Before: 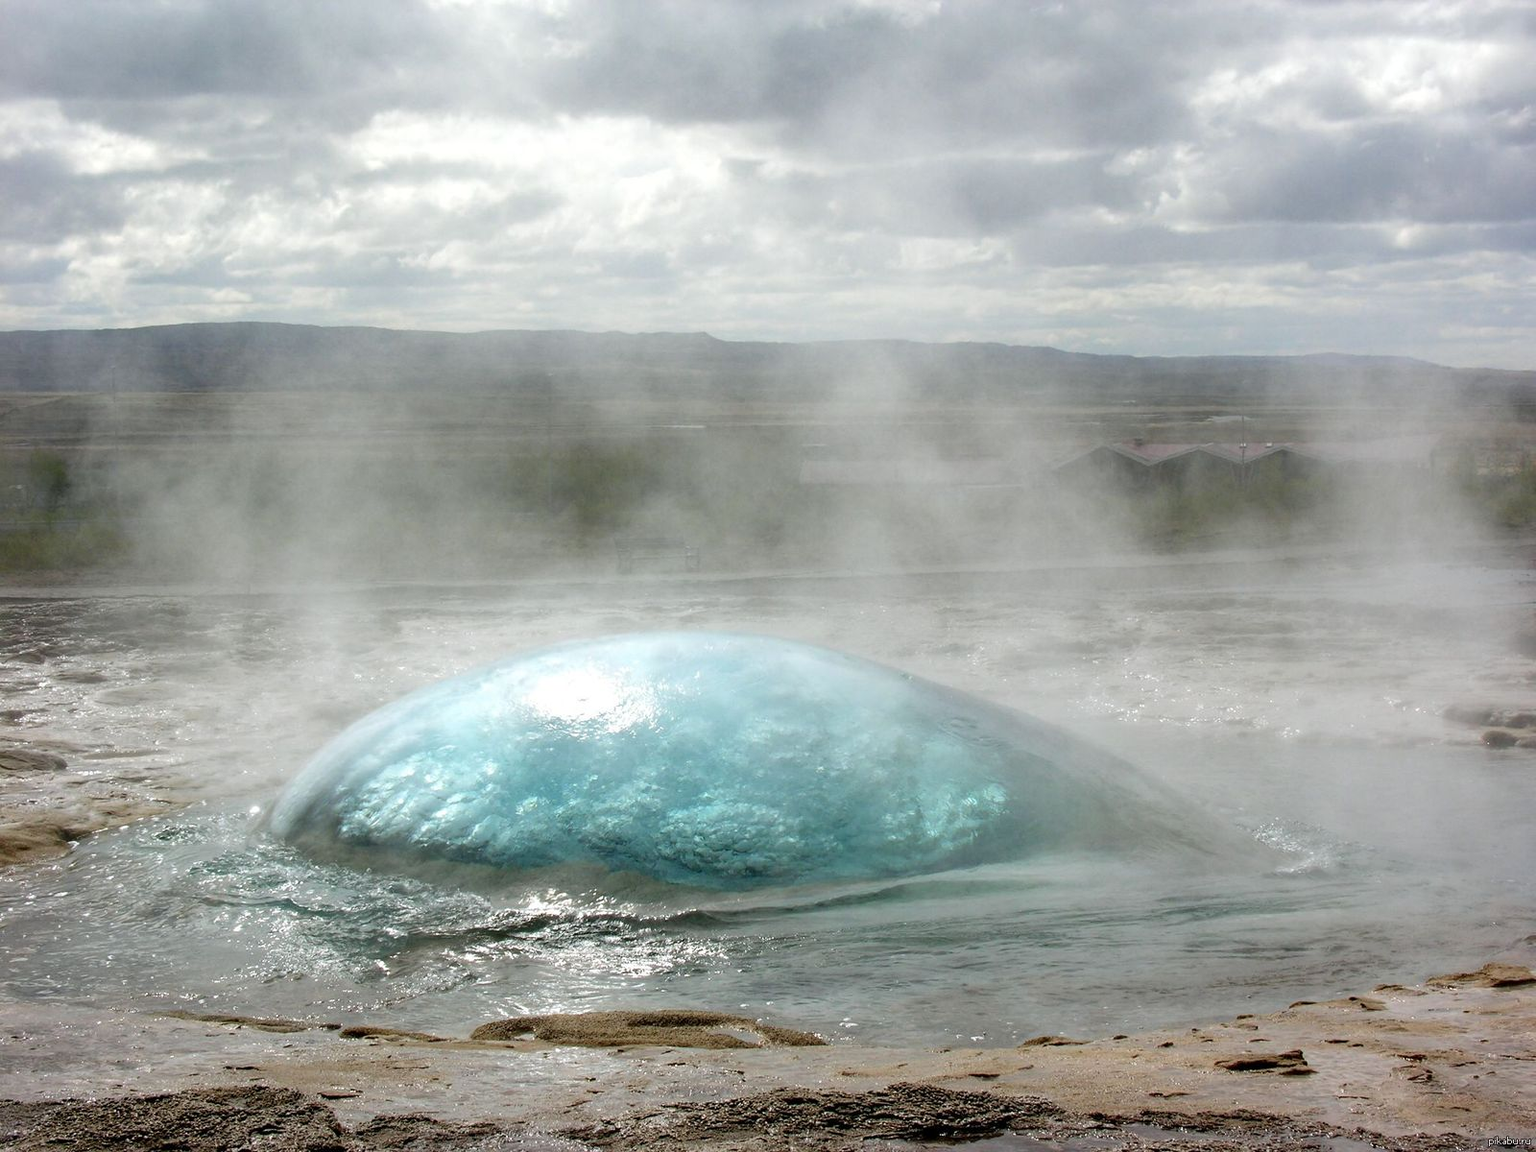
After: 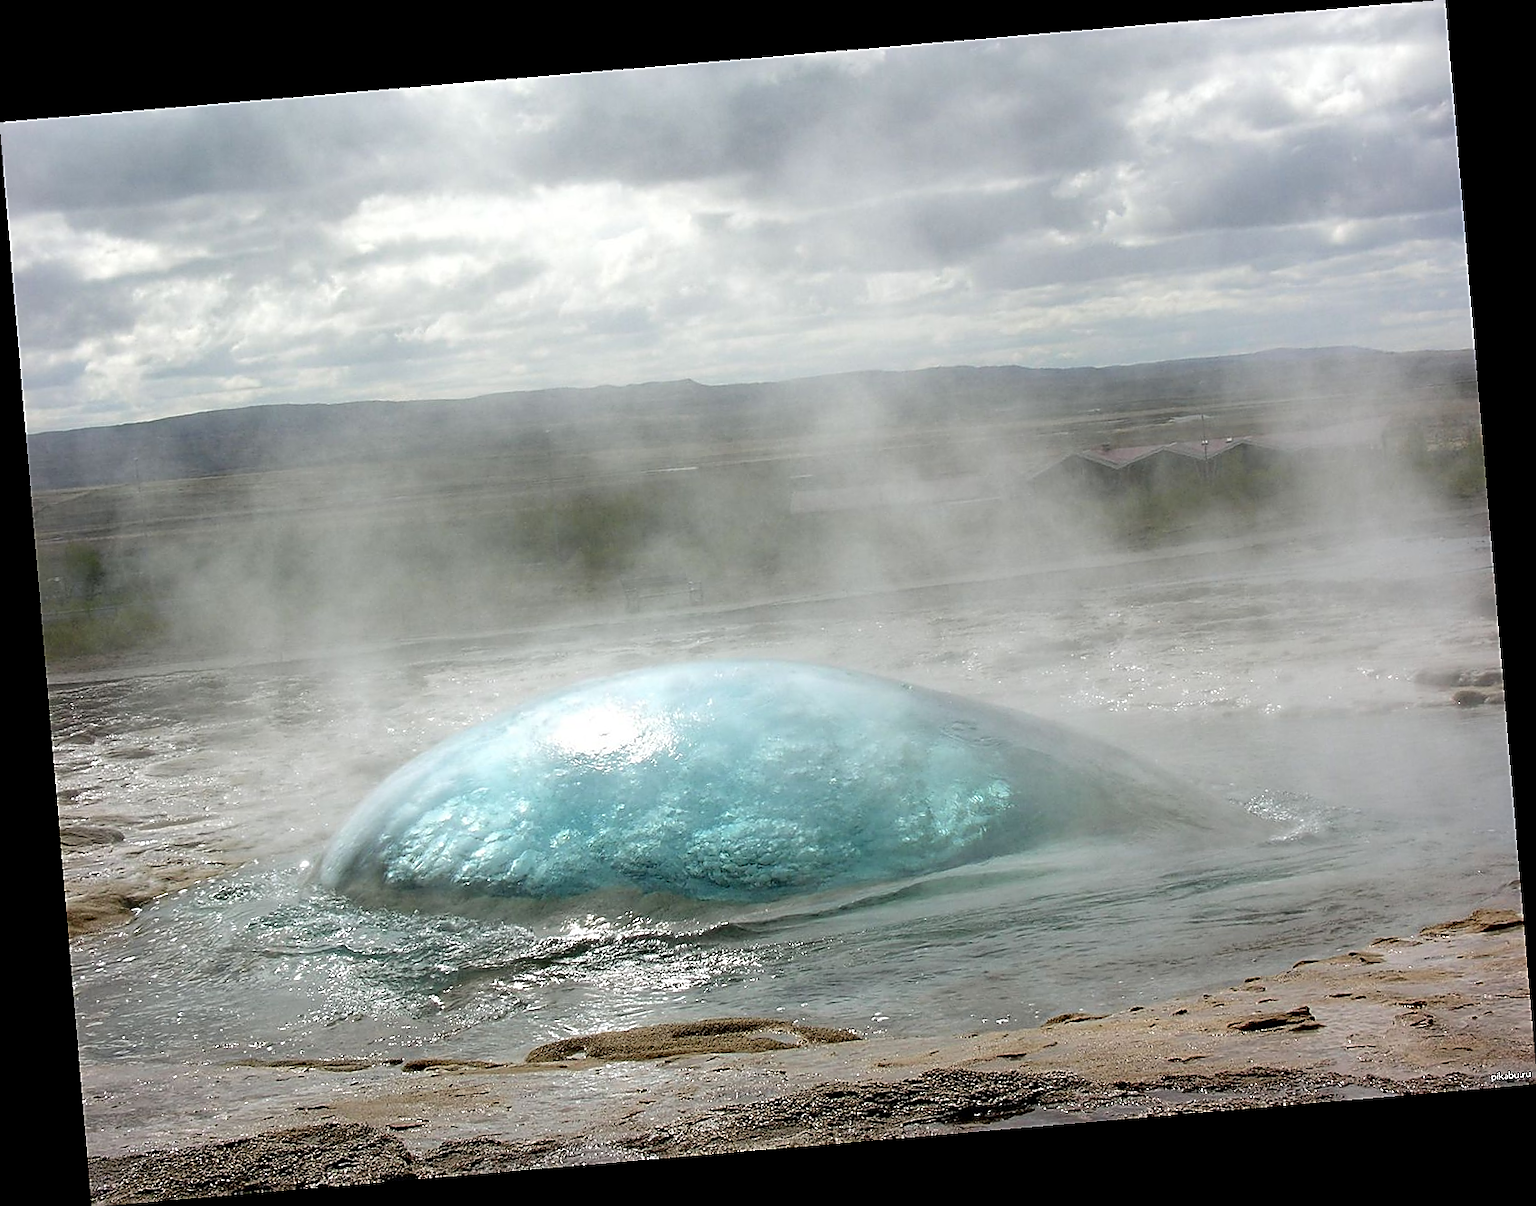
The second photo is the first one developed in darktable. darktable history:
rotate and perspective: rotation -4.86°, automatic cropping off
sharpen: radius 1.4, amount 1.25, threshold 0.7
exposure: compensate highlight preservation false
